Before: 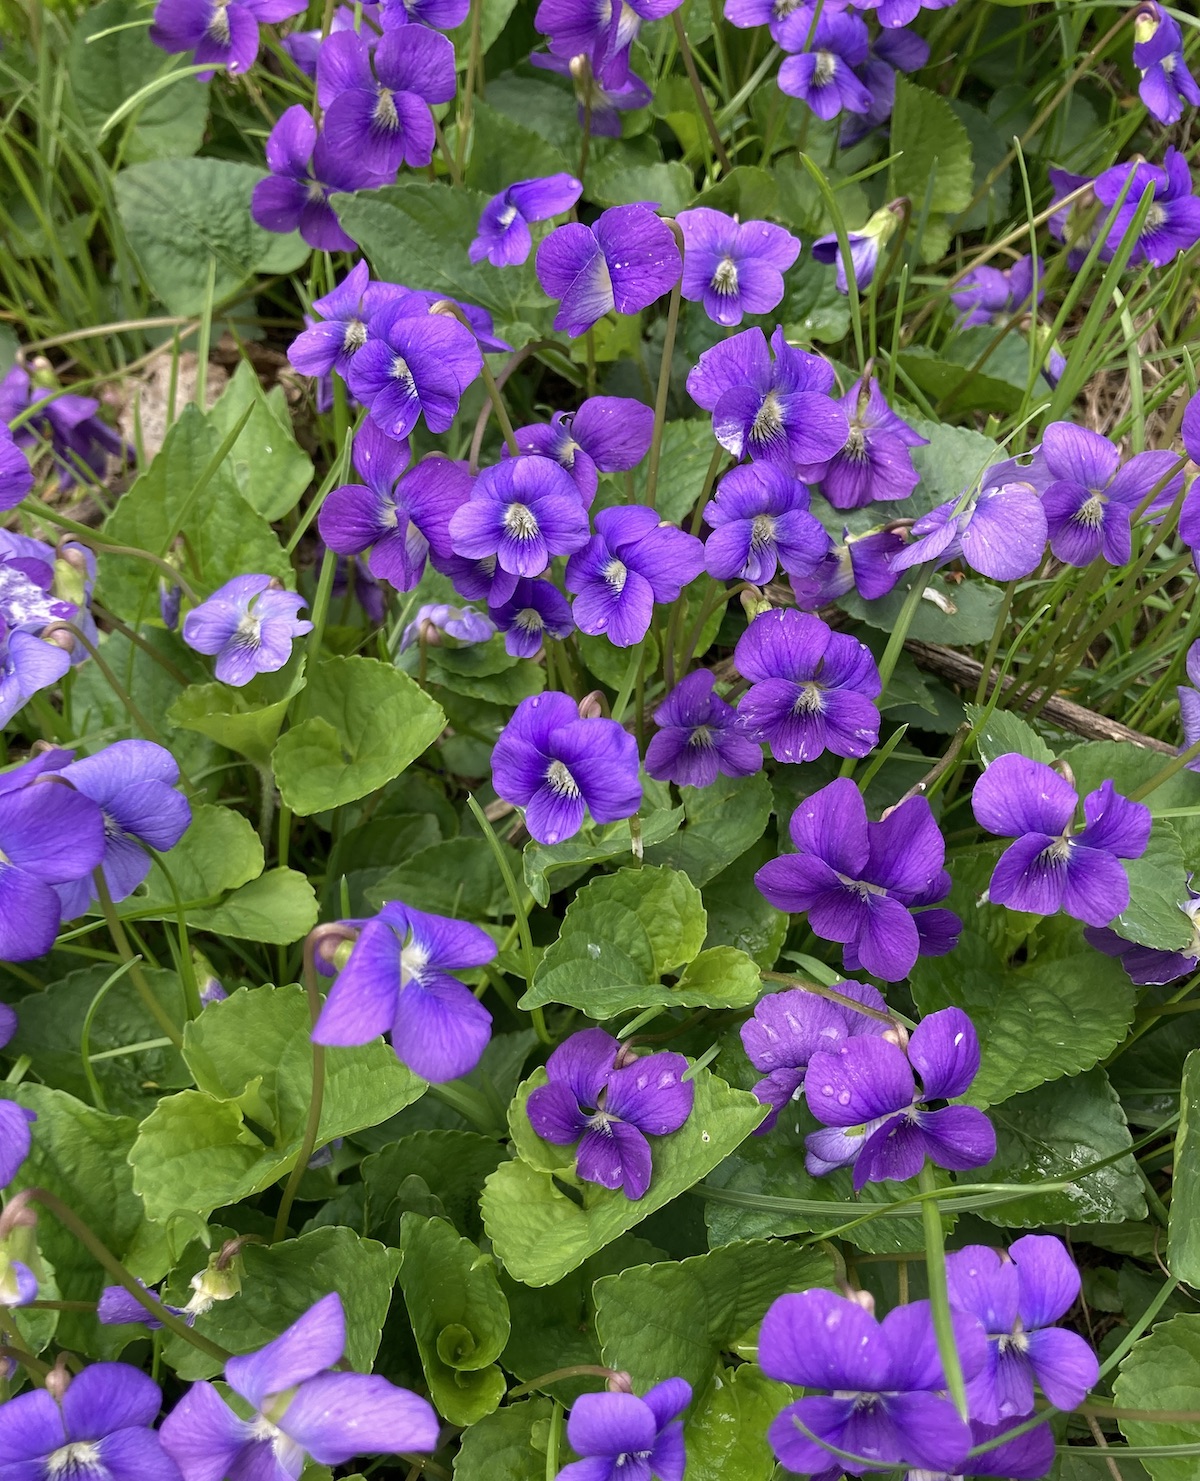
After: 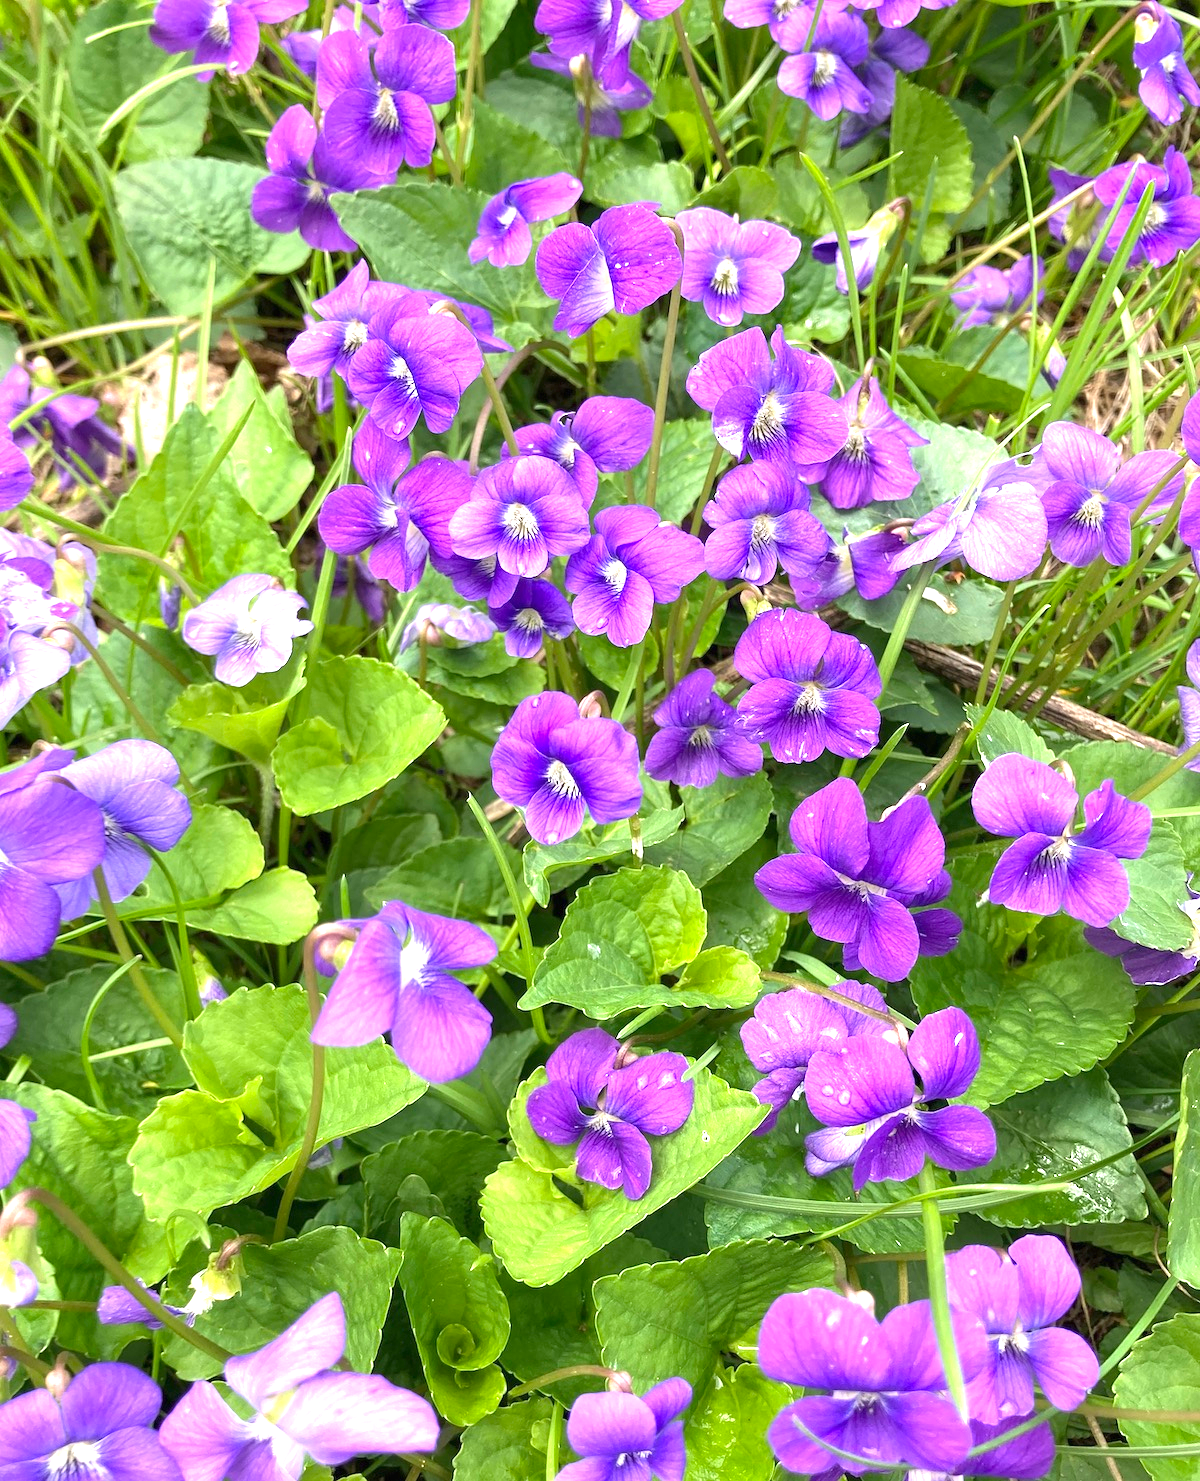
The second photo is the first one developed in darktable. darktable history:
exposure: black level correction 0, exposure 1.403 EV, compensate highlight preservation false
